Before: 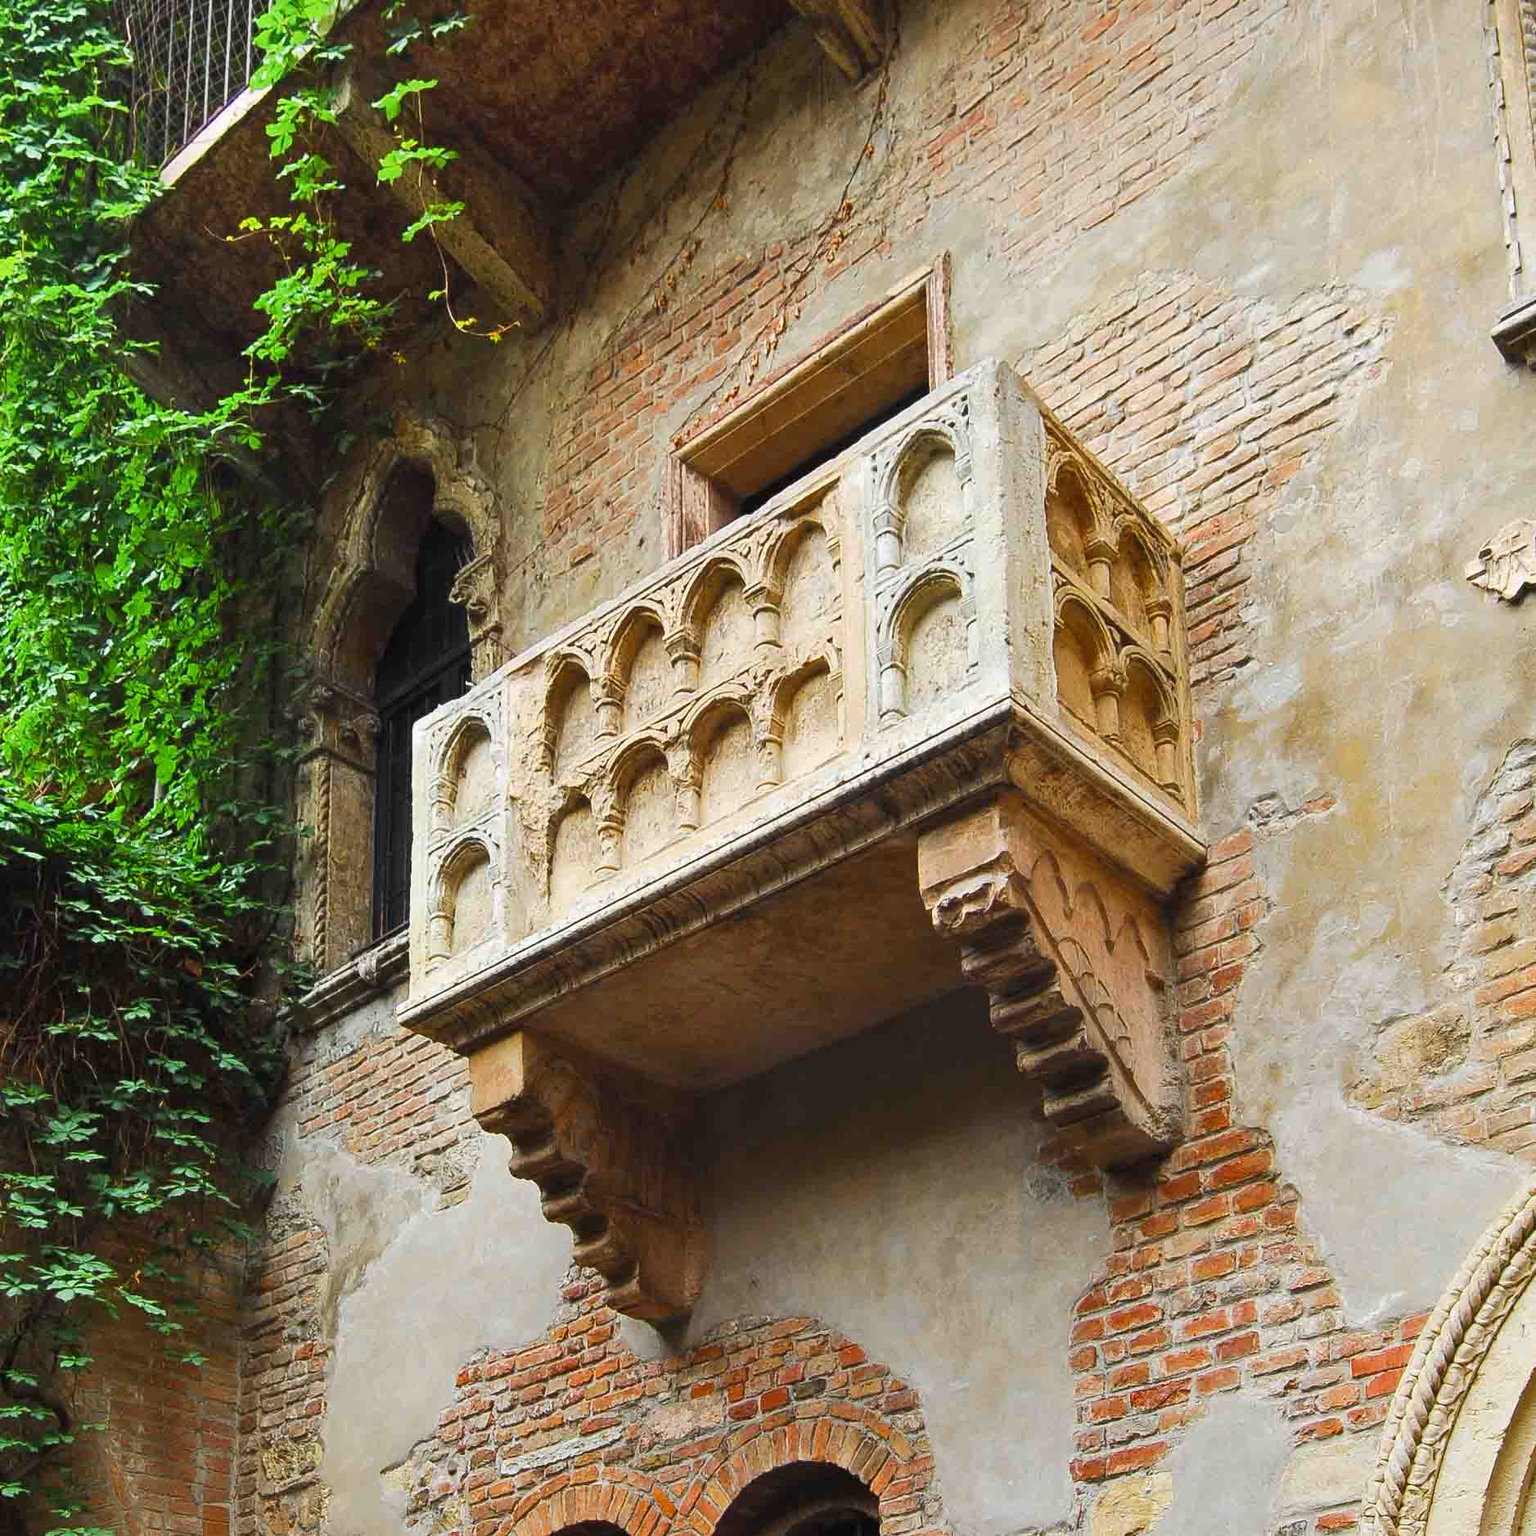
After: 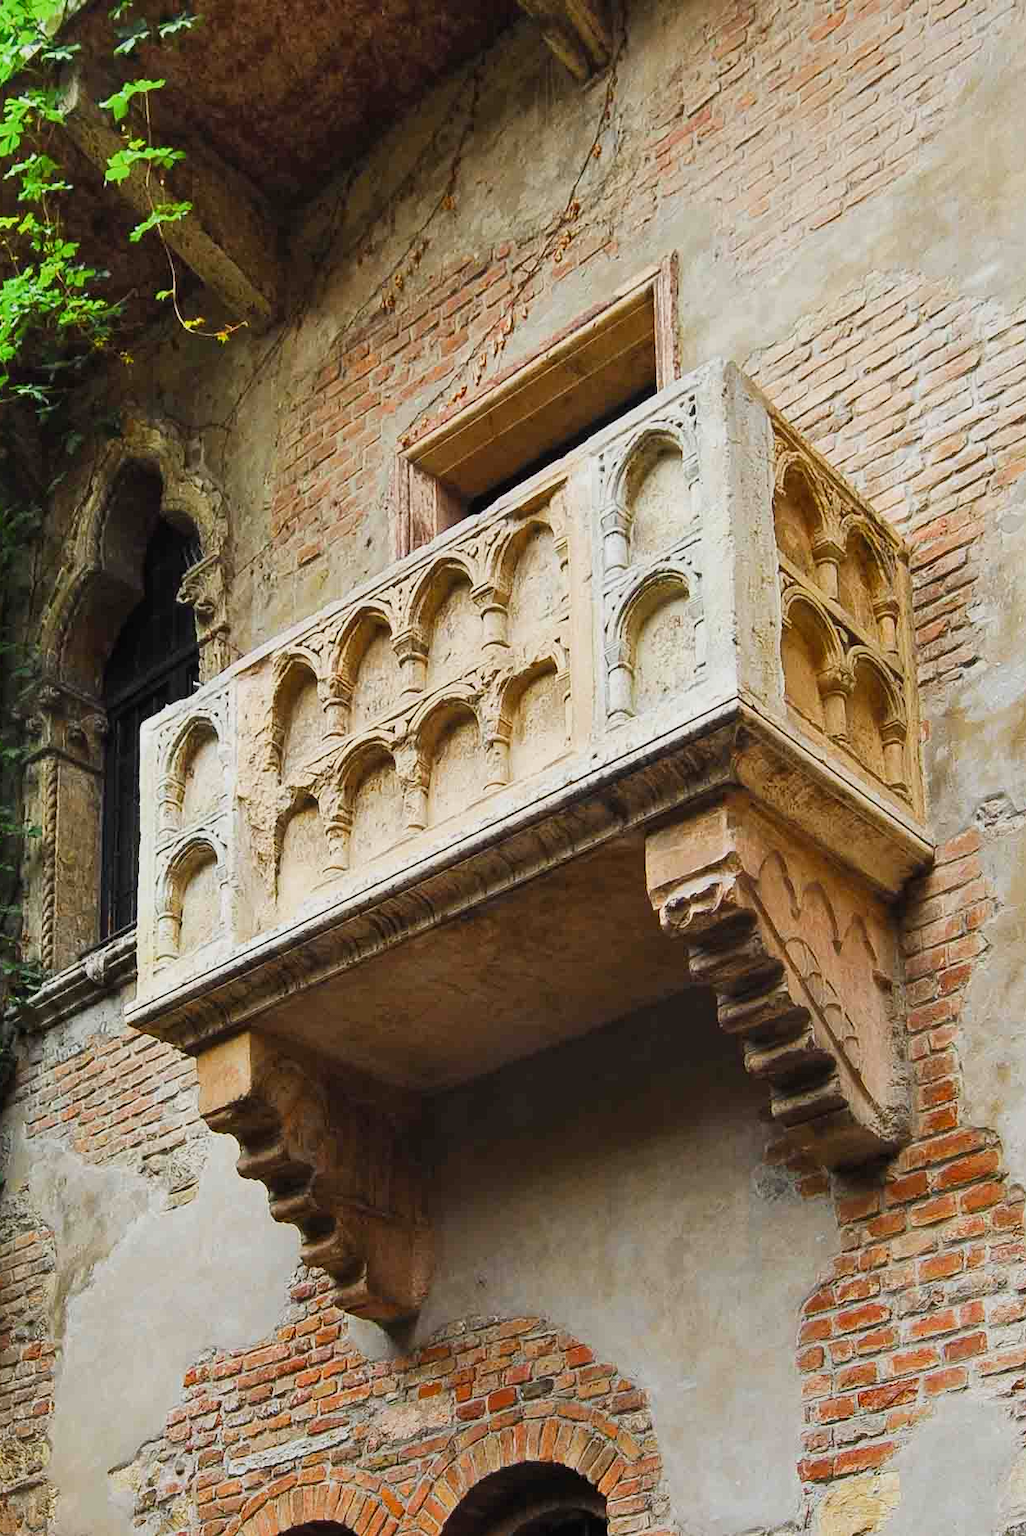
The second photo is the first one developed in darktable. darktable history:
filmic rgb: black relative exposure -11.37 EV, white relative exposure 3.26 EV, hardness 6.73
crop and rotate: left 17.771%, right 15.393%
